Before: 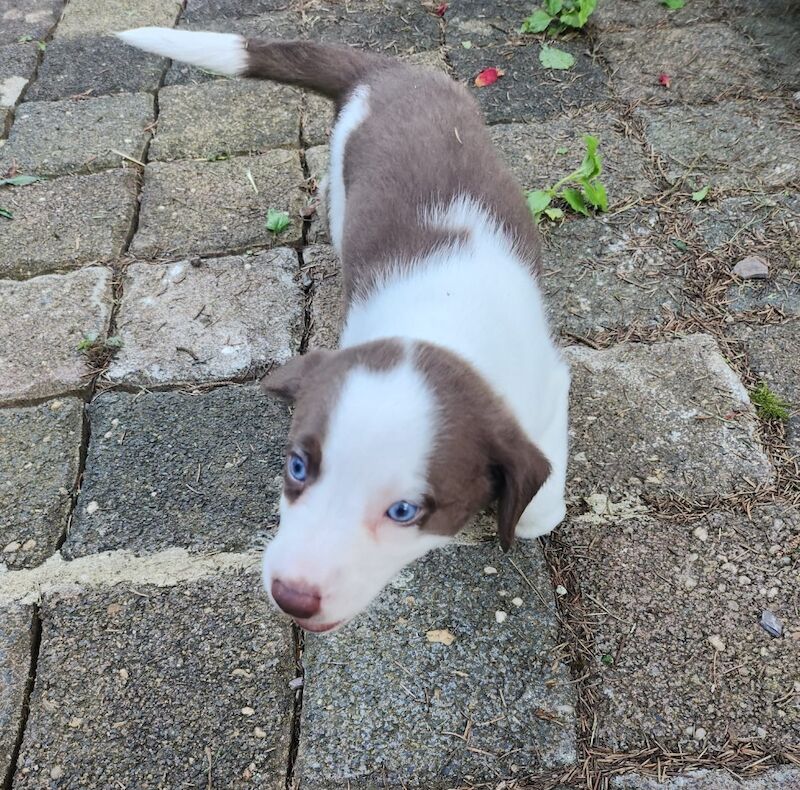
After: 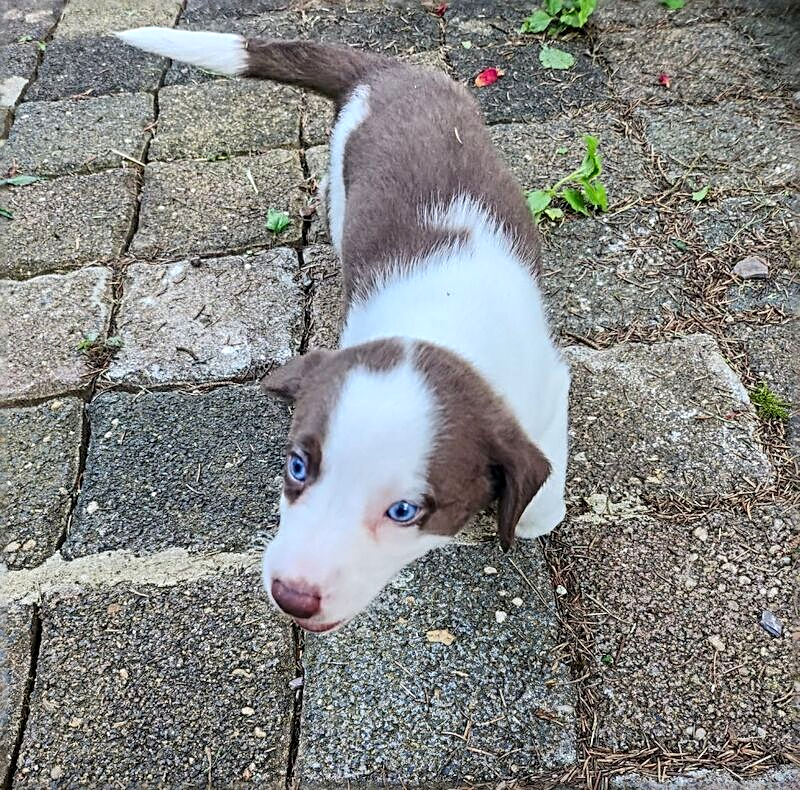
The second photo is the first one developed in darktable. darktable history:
local contrast: on, module defaults
sharpen: radius 2.828, amount 0.708
contrast brightness saturation: contrast 0.077, saturation 0.205
